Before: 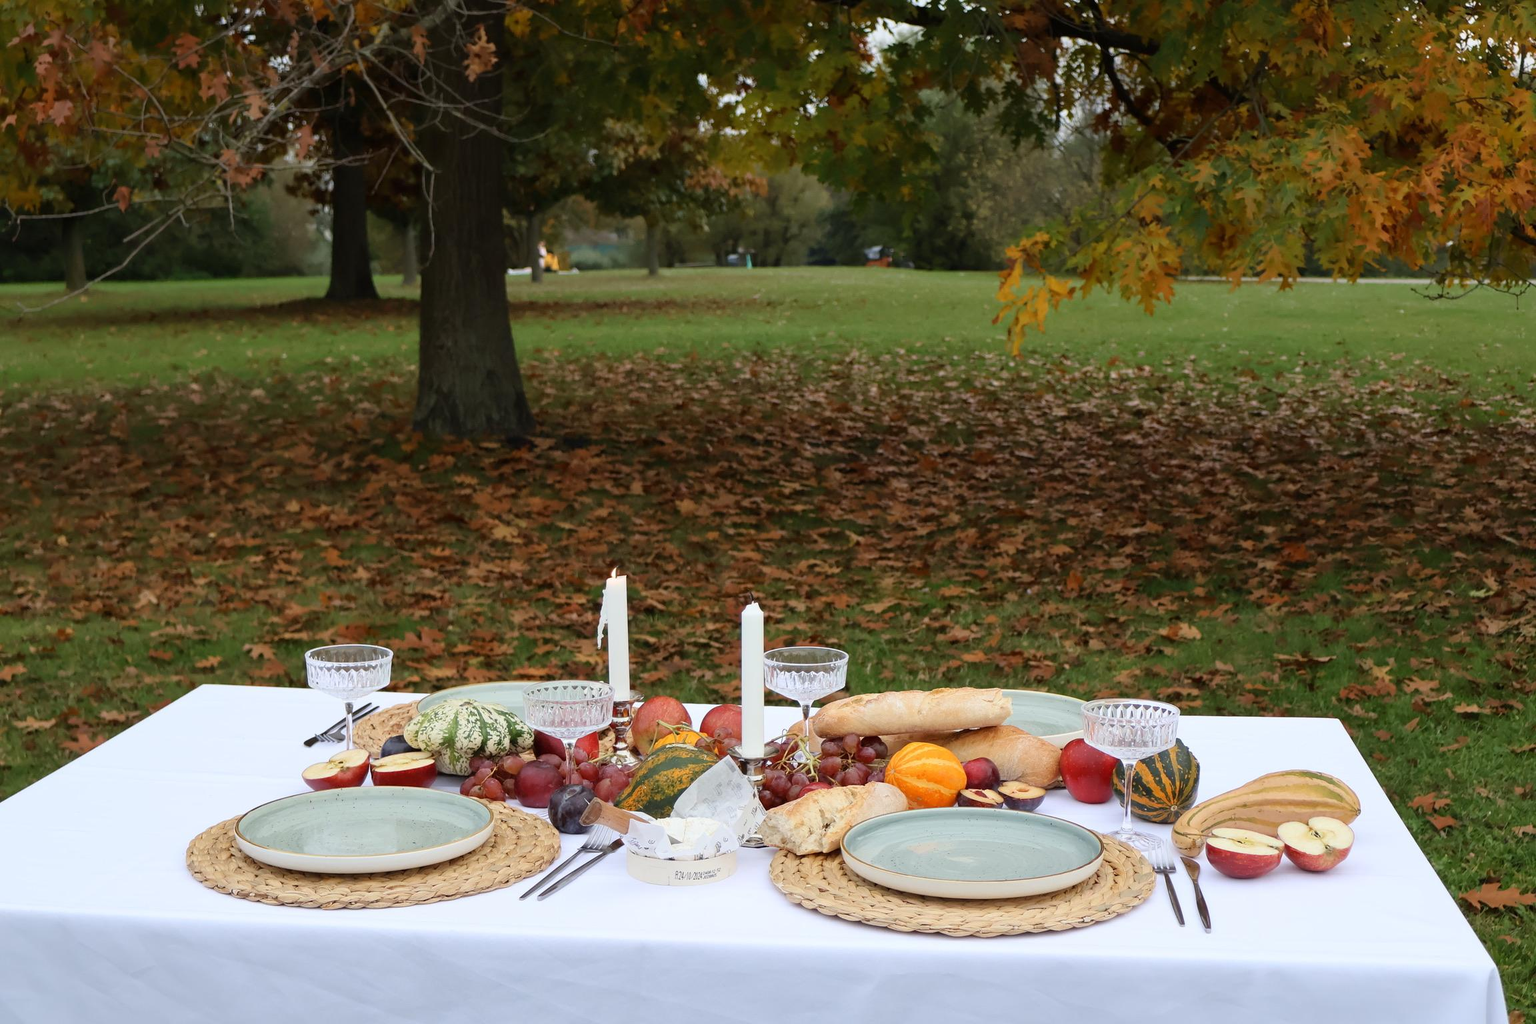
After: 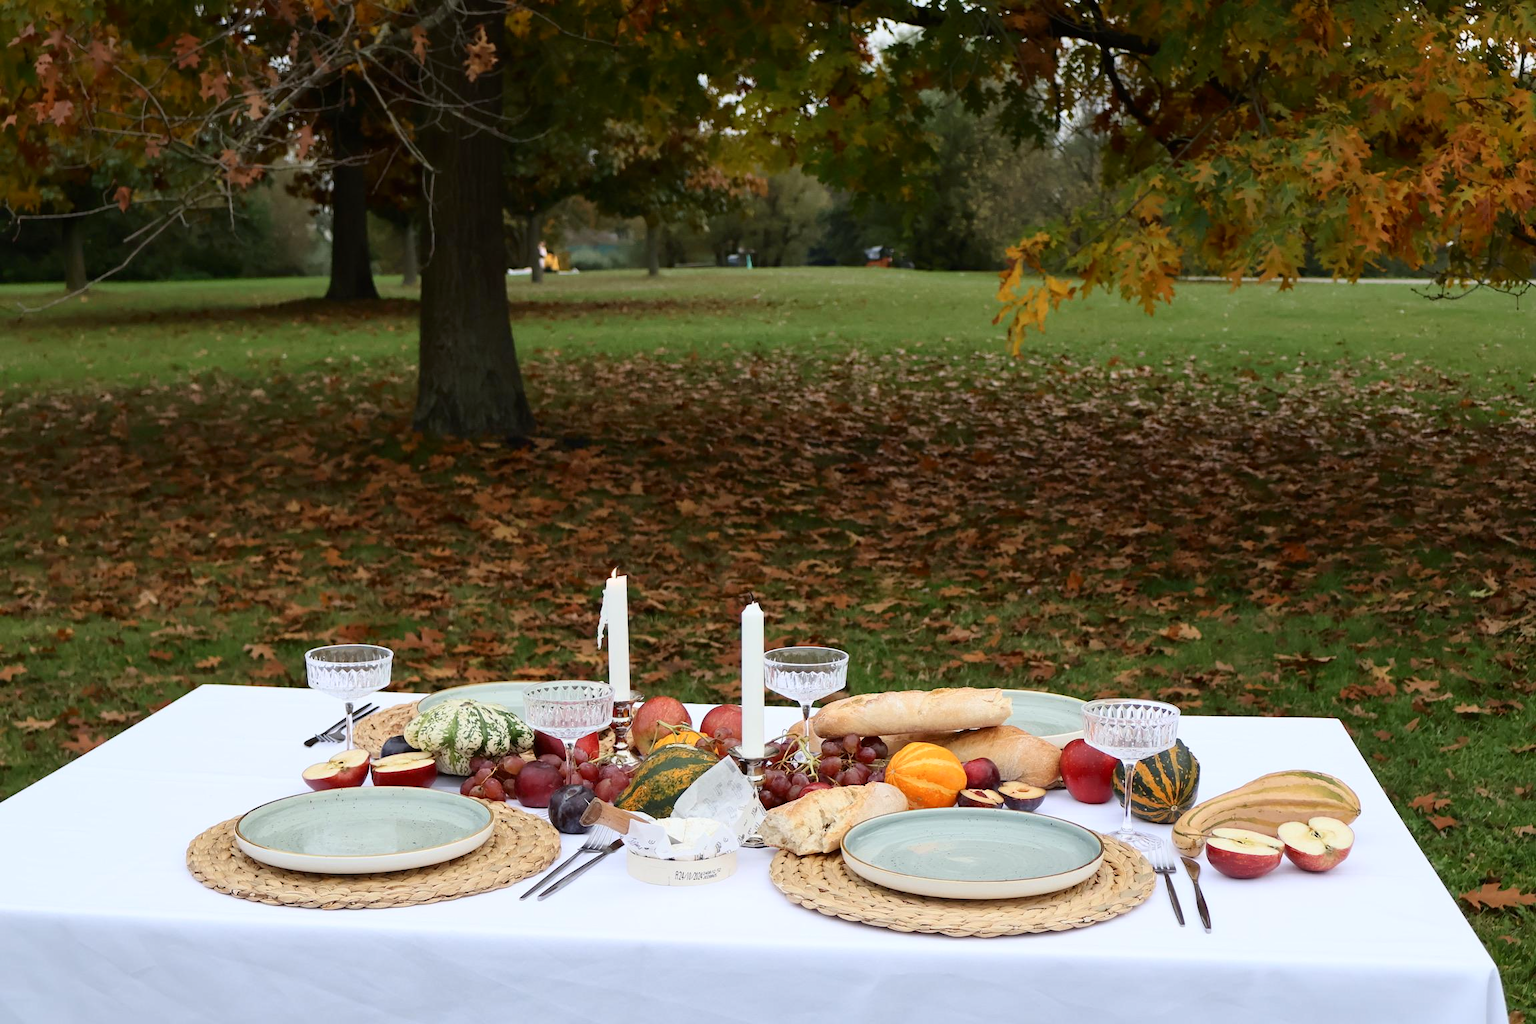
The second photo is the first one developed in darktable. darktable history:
tone curve: curves: ch0 [(0, 0) (0.08, 0.06) (0.17, 0.14) (0.5, 0.5) (0.83, 0.86) (0.92, 0.94) (1, 1)], color space Lab, independent channels, preserve colors none
